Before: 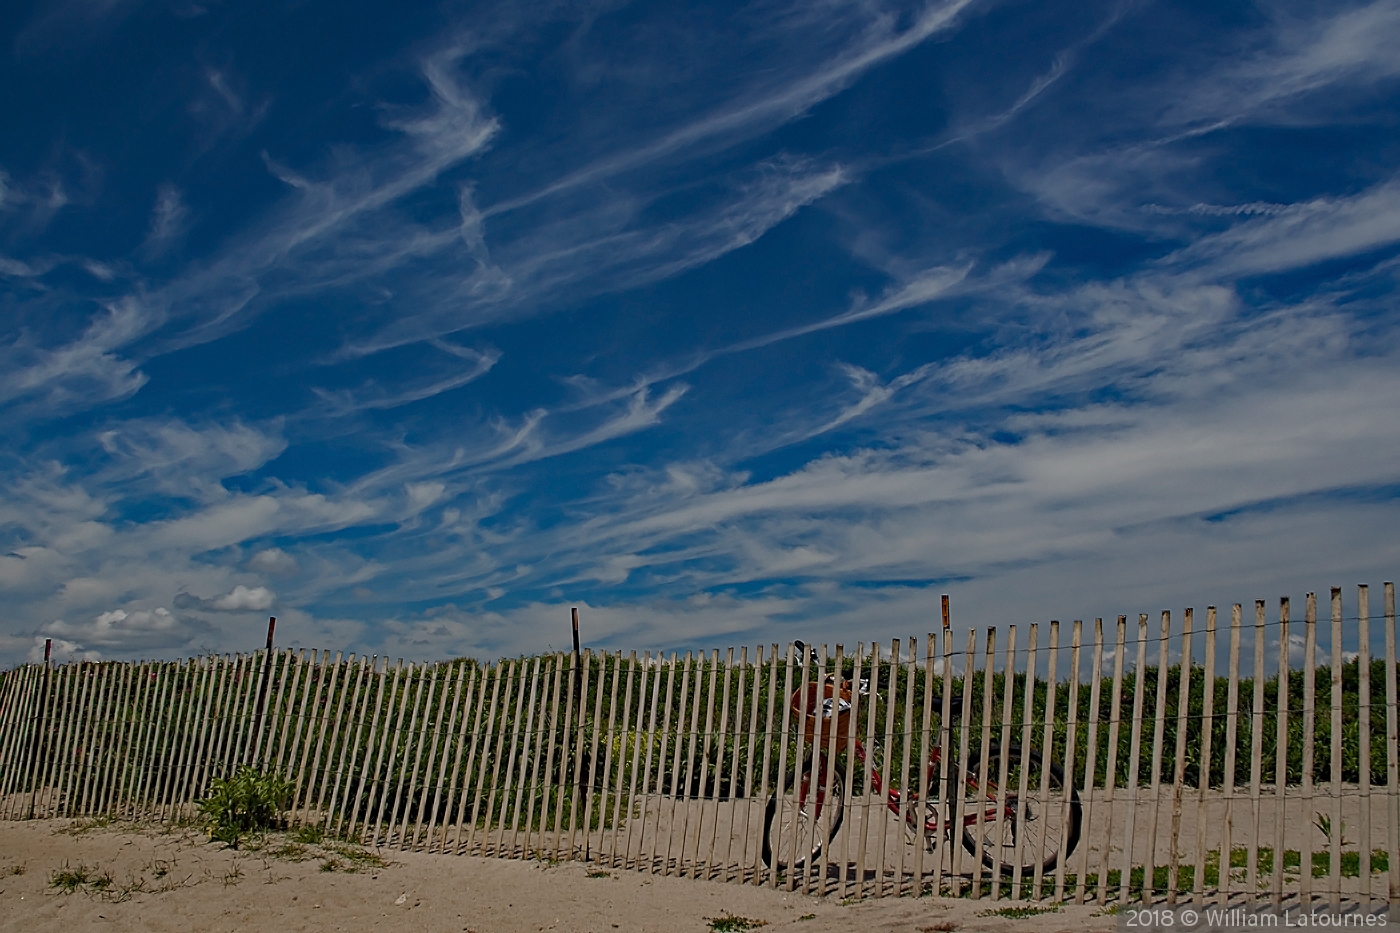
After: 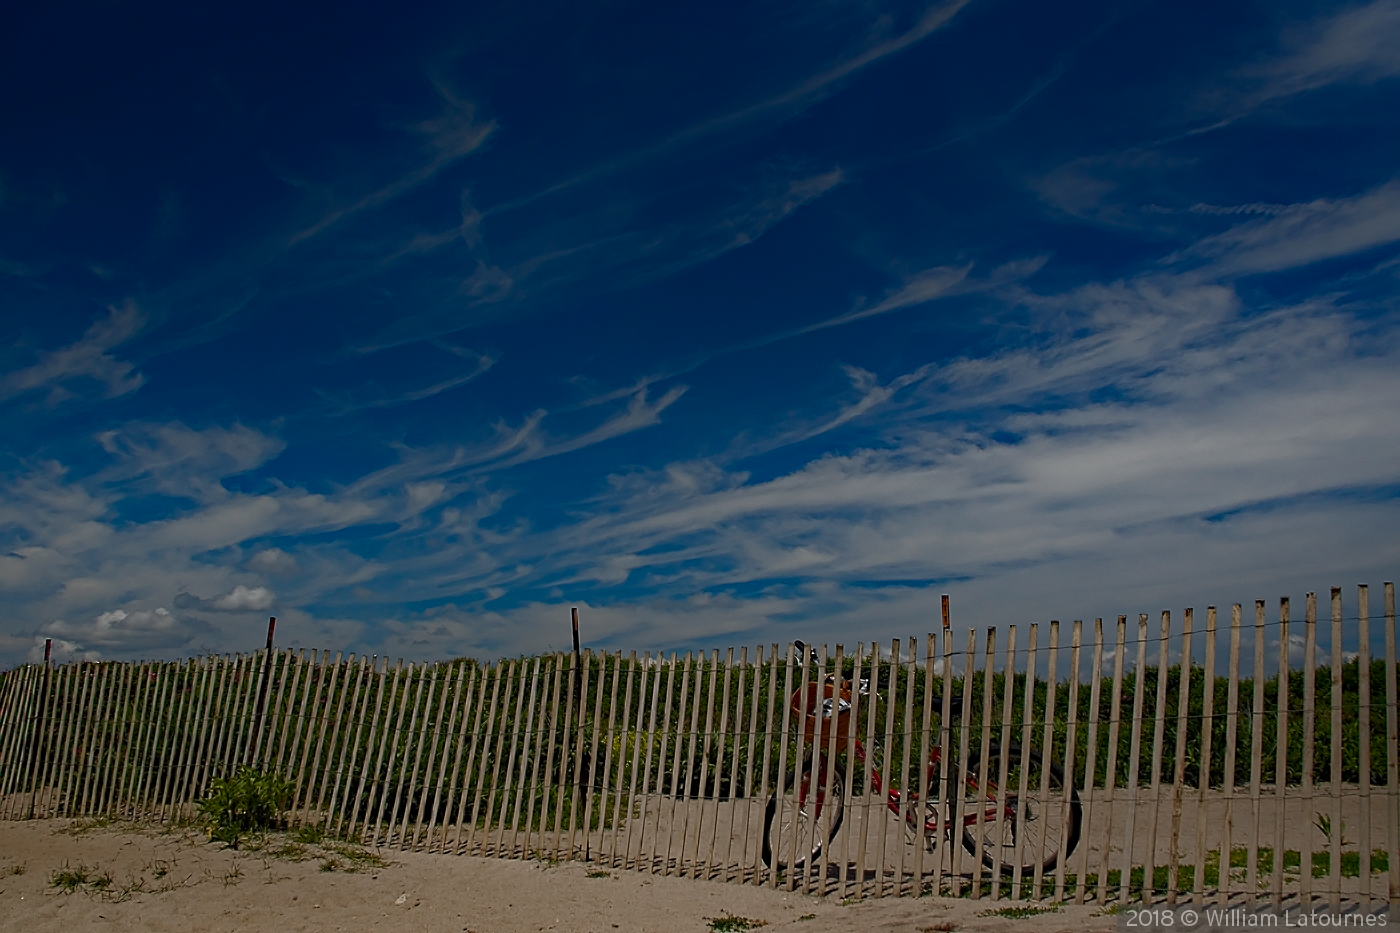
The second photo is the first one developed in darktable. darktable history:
shadows and highlights: shadows -87.93, highlights -37.05, soften with gaussian
